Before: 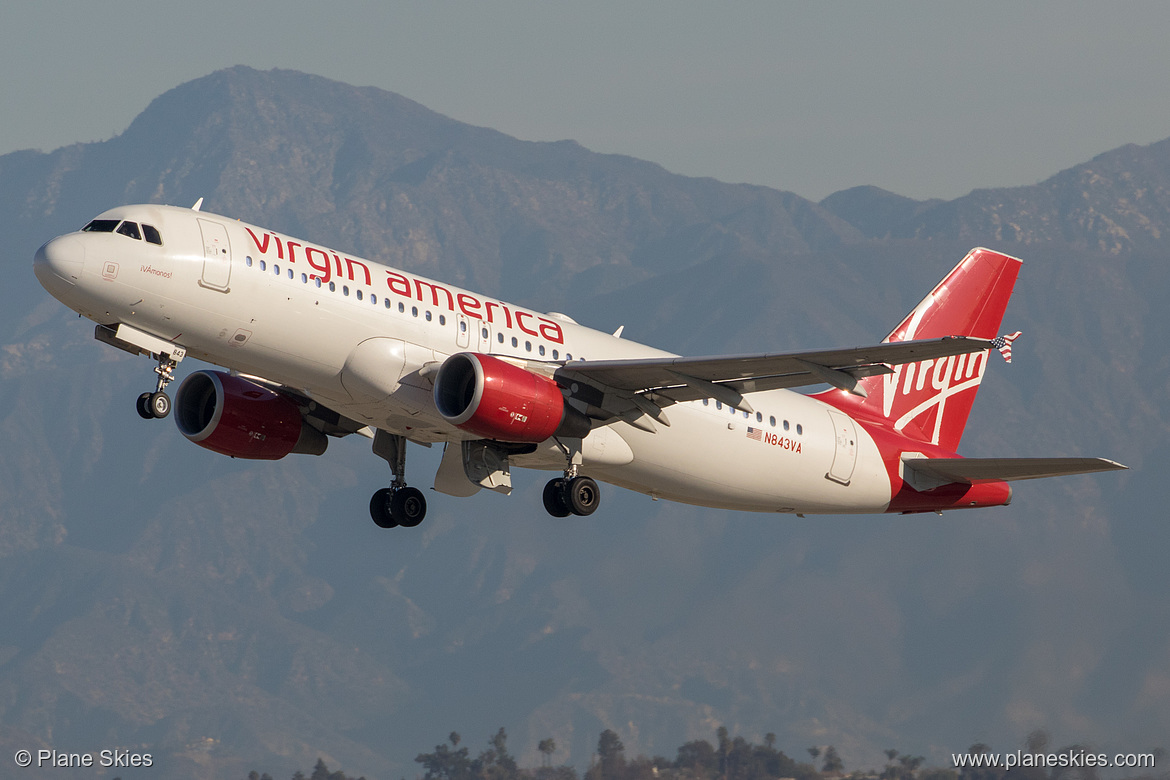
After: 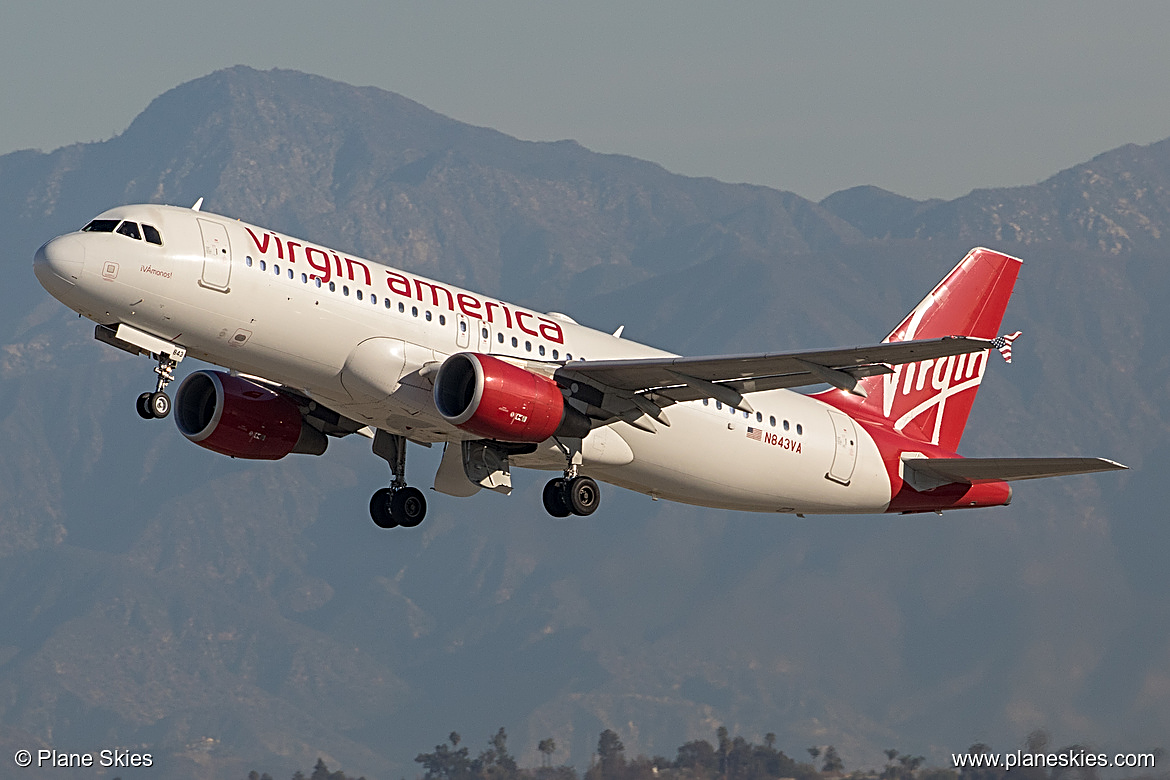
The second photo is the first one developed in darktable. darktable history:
sharpen: radius 2.592, amount 0.686
